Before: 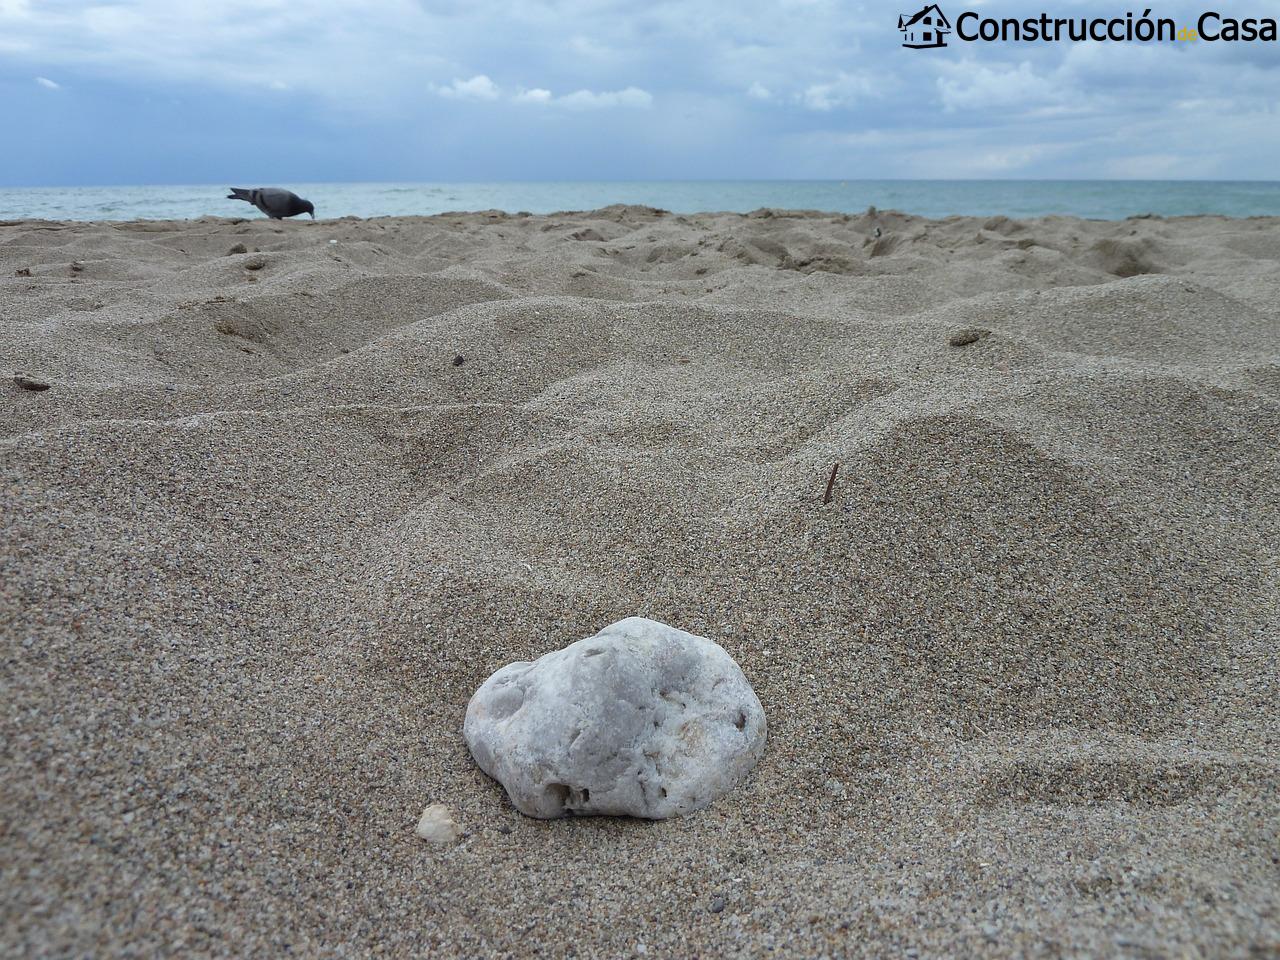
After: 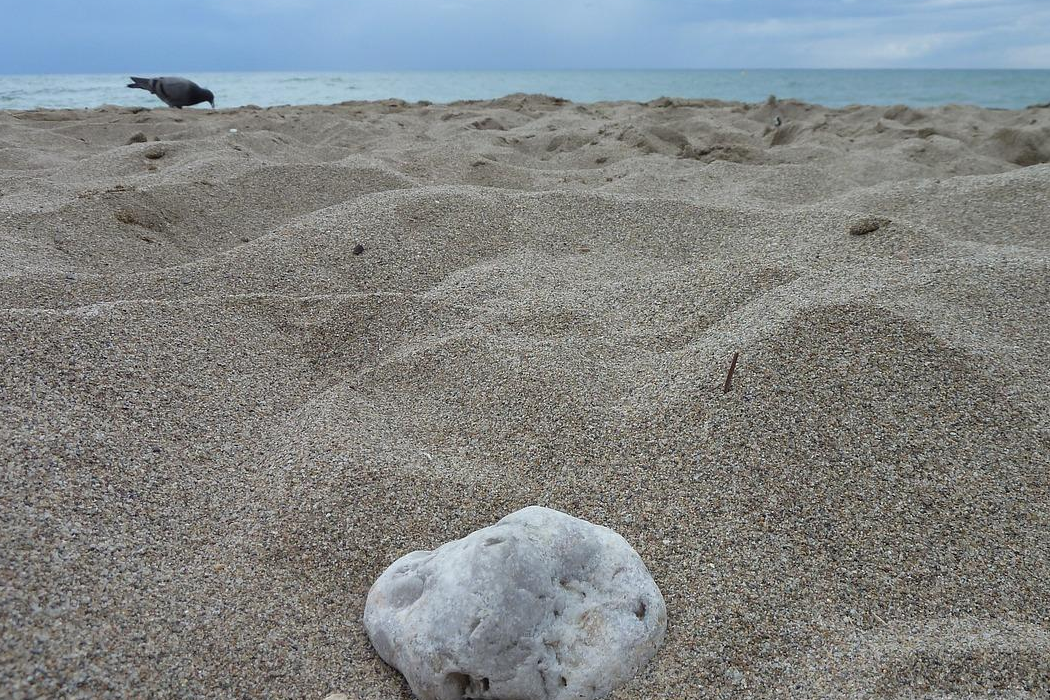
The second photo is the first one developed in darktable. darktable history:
crop: left 7.822%, top 11.66%, right 10.13%, bottom 15.402%
